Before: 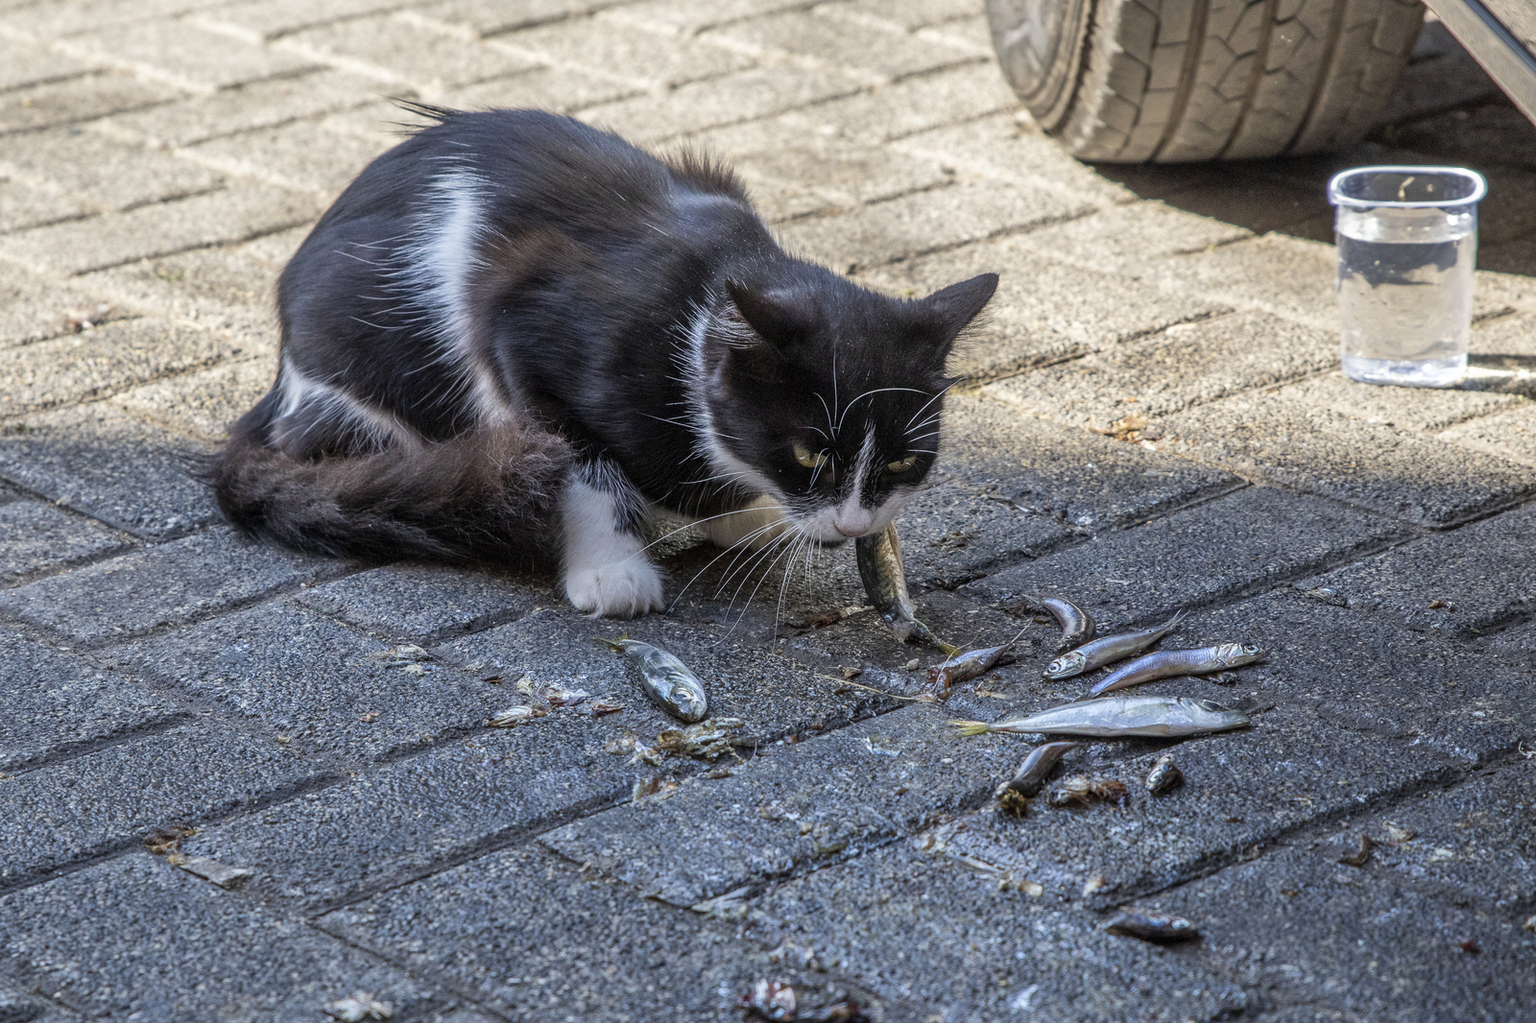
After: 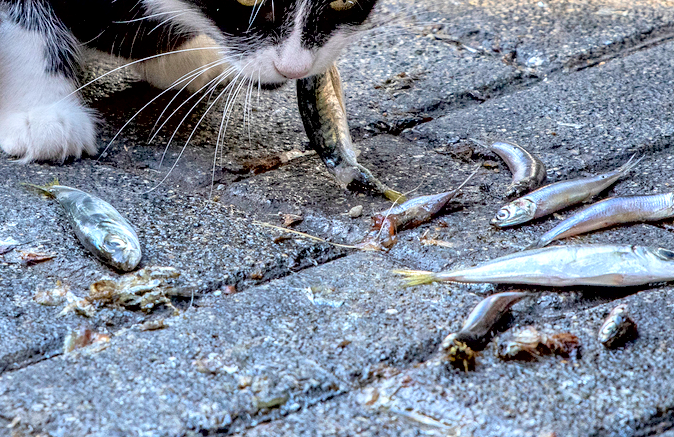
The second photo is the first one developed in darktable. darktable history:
contrast brightness saturation: brightness 0.15
crop: left 37.221%, top 45.169%, right 20.63%, bottom 13.777%
exposure: black level correction 0.012, exposure 0.7 EV, compensate exposure bias true, compensate highlight preservation false
